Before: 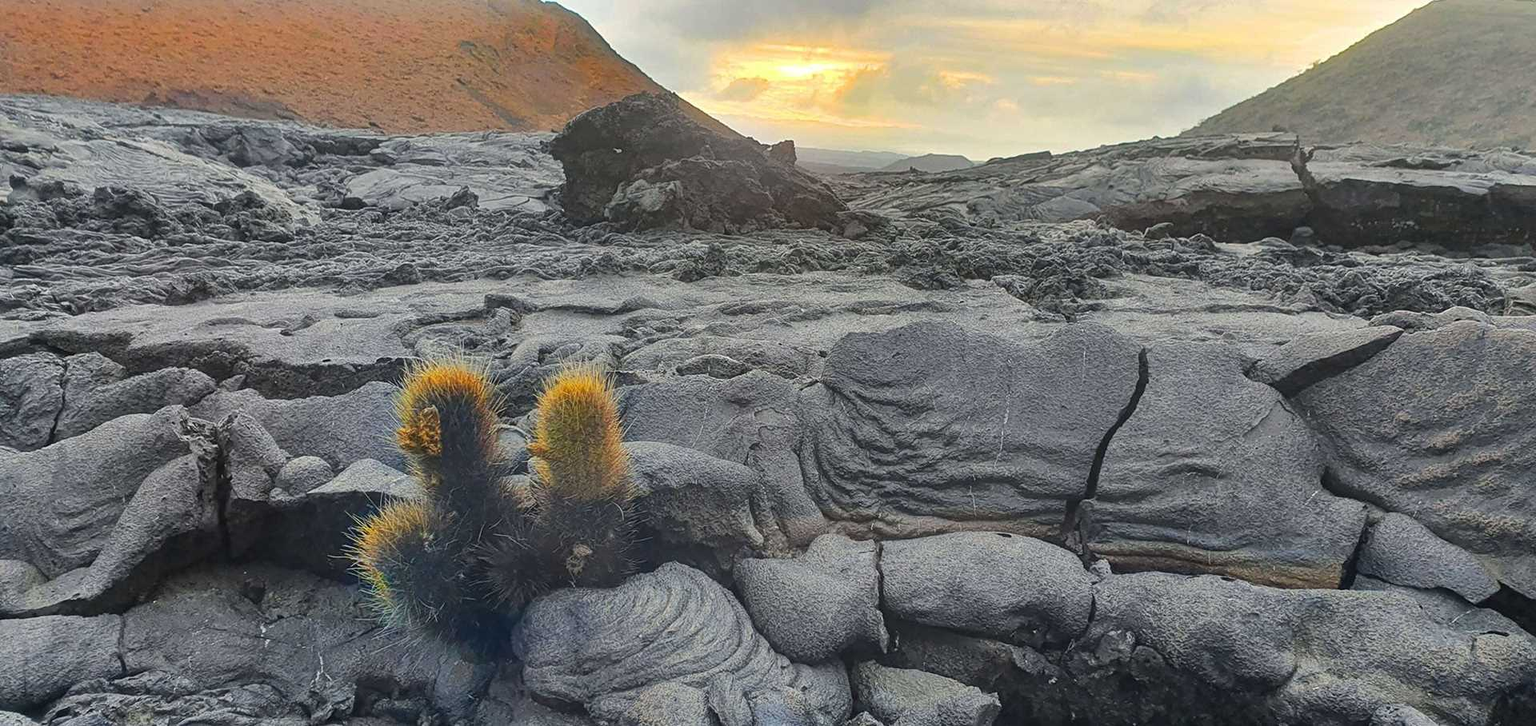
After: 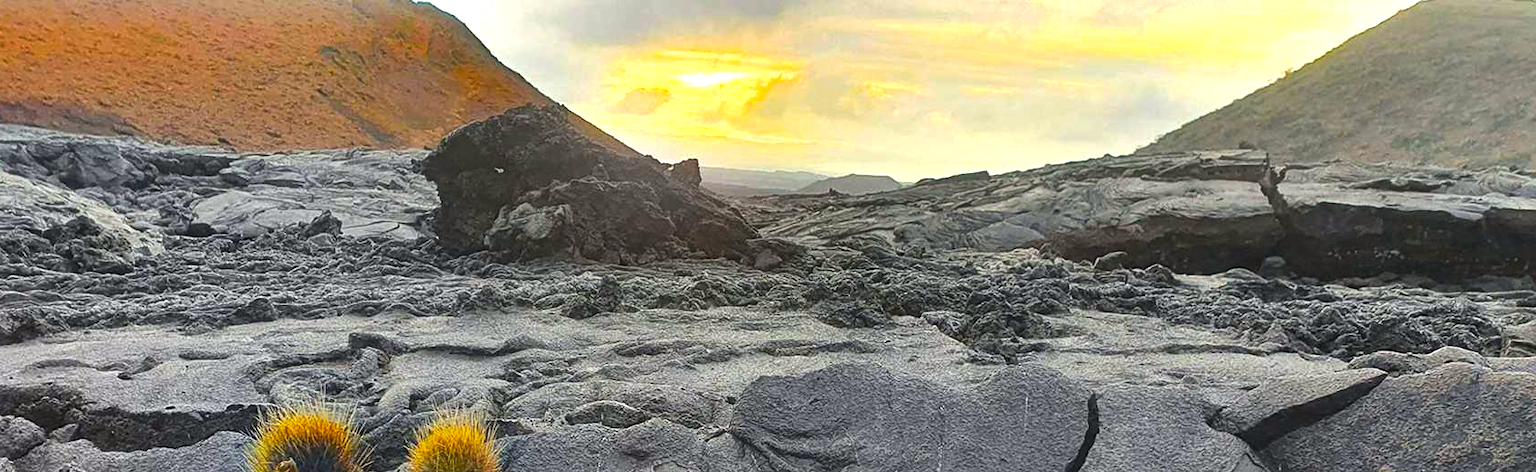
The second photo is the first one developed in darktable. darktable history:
color balance rgb: power › chroma 0.236%, power › hue 61.75°, perceptual saturation grading › global saturation 30.696%, perceptual brilliance grading › global brilliance 14.298%, perceptual brilliance grading › shadows -35.67%, global vibrance 20%
base curve: curves: ch0 [(0, 0) (0.283, 0.295) (1, 1)], preserve colors none
crop and rotate: left 11.494%, bottom 42.294%
